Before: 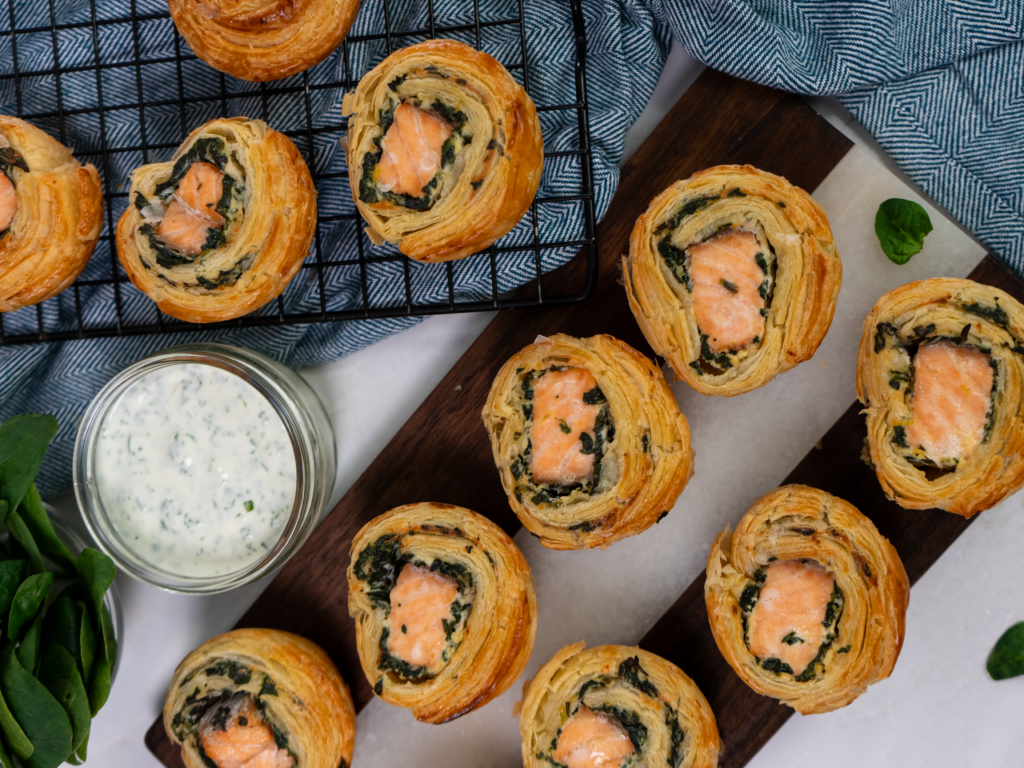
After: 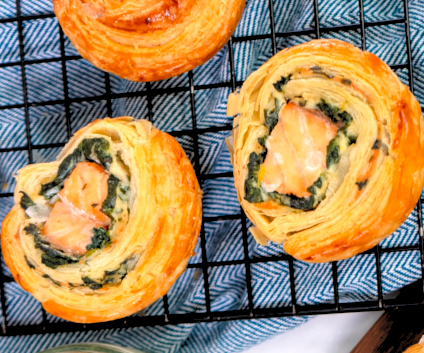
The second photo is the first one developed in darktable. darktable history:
exposure: black level correction 0, exposure 0.699 EV, compensate highlight preservation false
levels: levels [0.072, 0.414, 0.976]
crop and rotate: left 11.288%, top 0.083%, right 47.252%, bottom 53.871%
